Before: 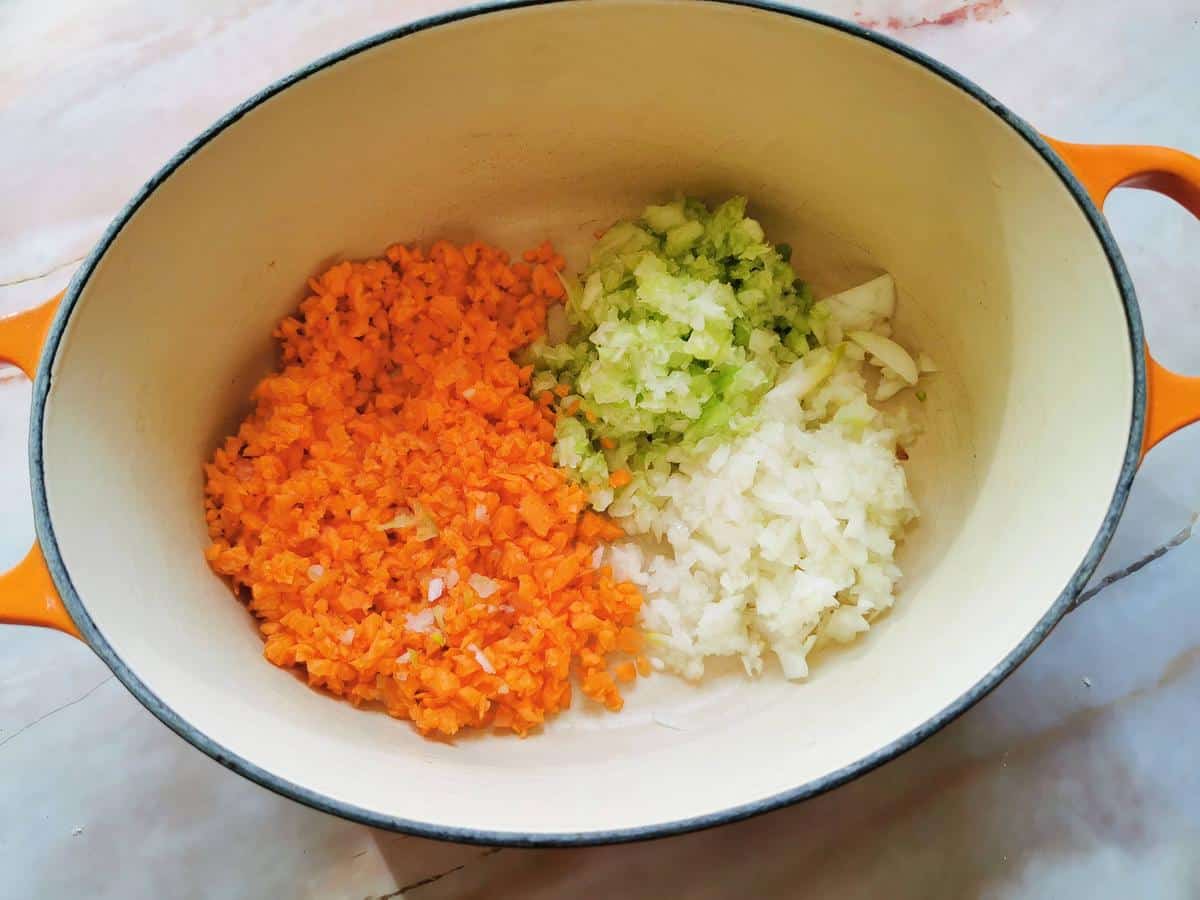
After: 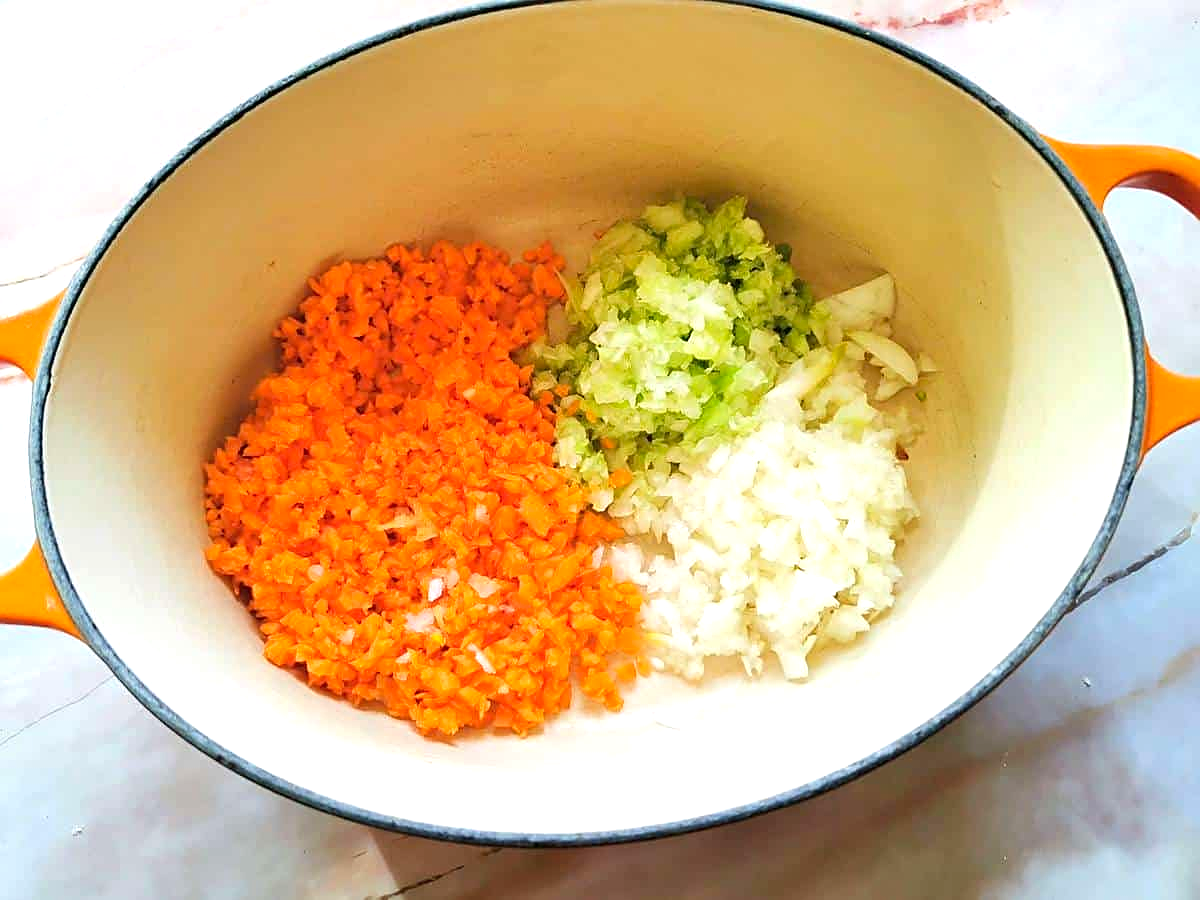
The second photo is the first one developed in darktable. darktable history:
exposure: exposure 0.61 EV, compensate highlight preservation false
sharpen: on, module defaults
contrast brightness saturation: saturation 0.097
